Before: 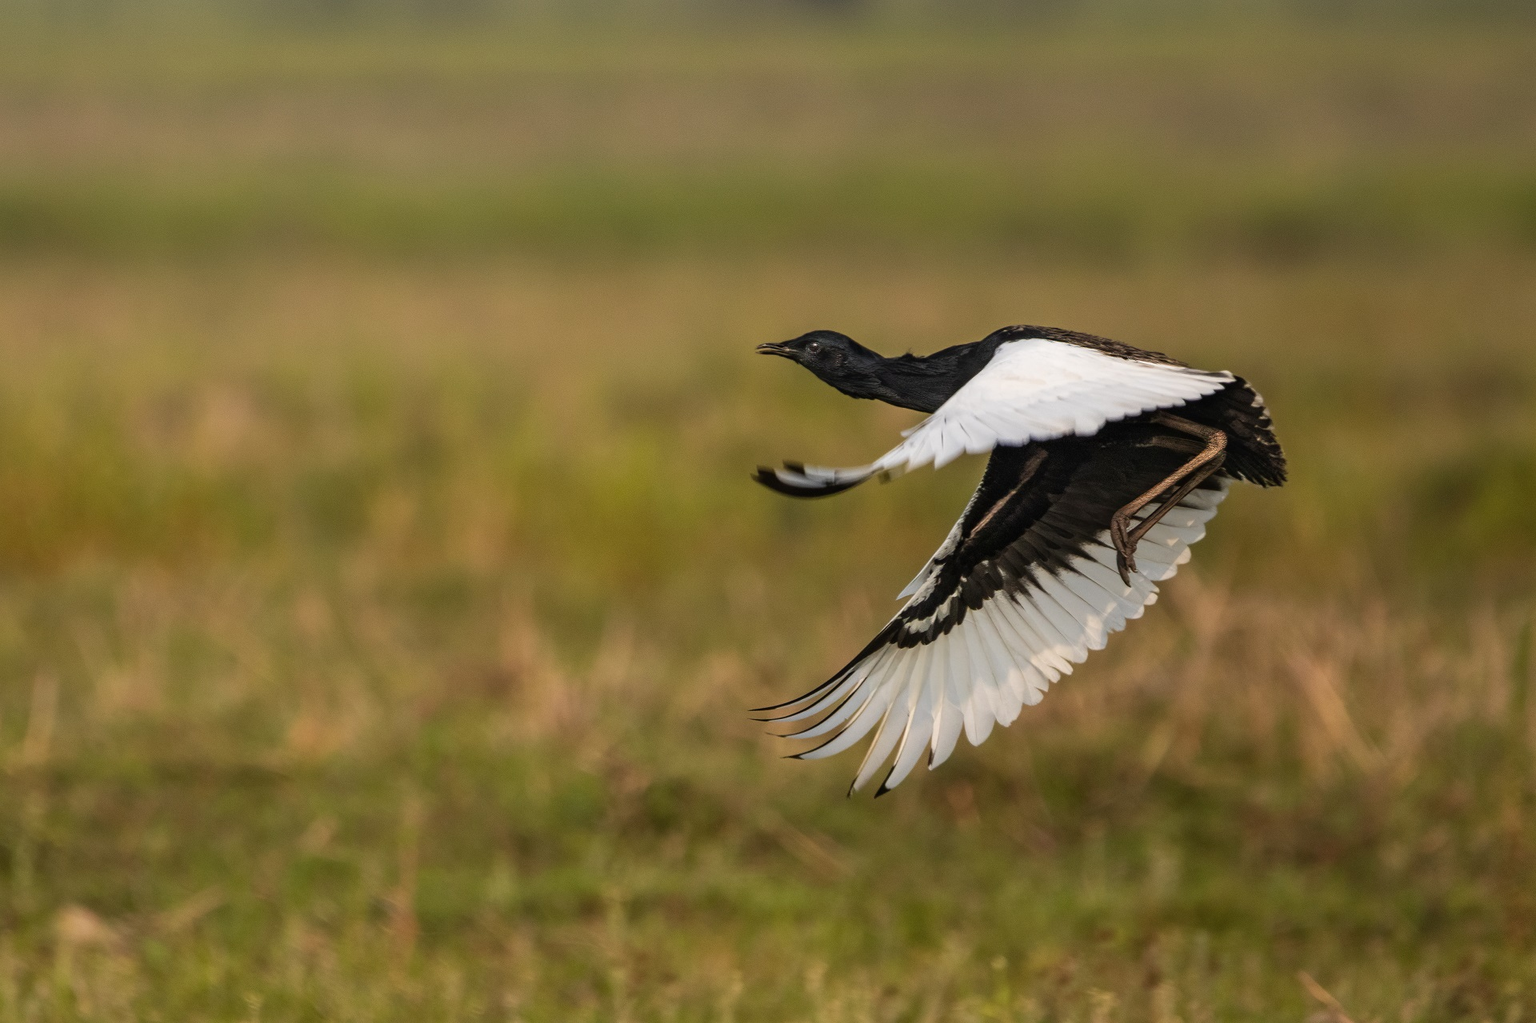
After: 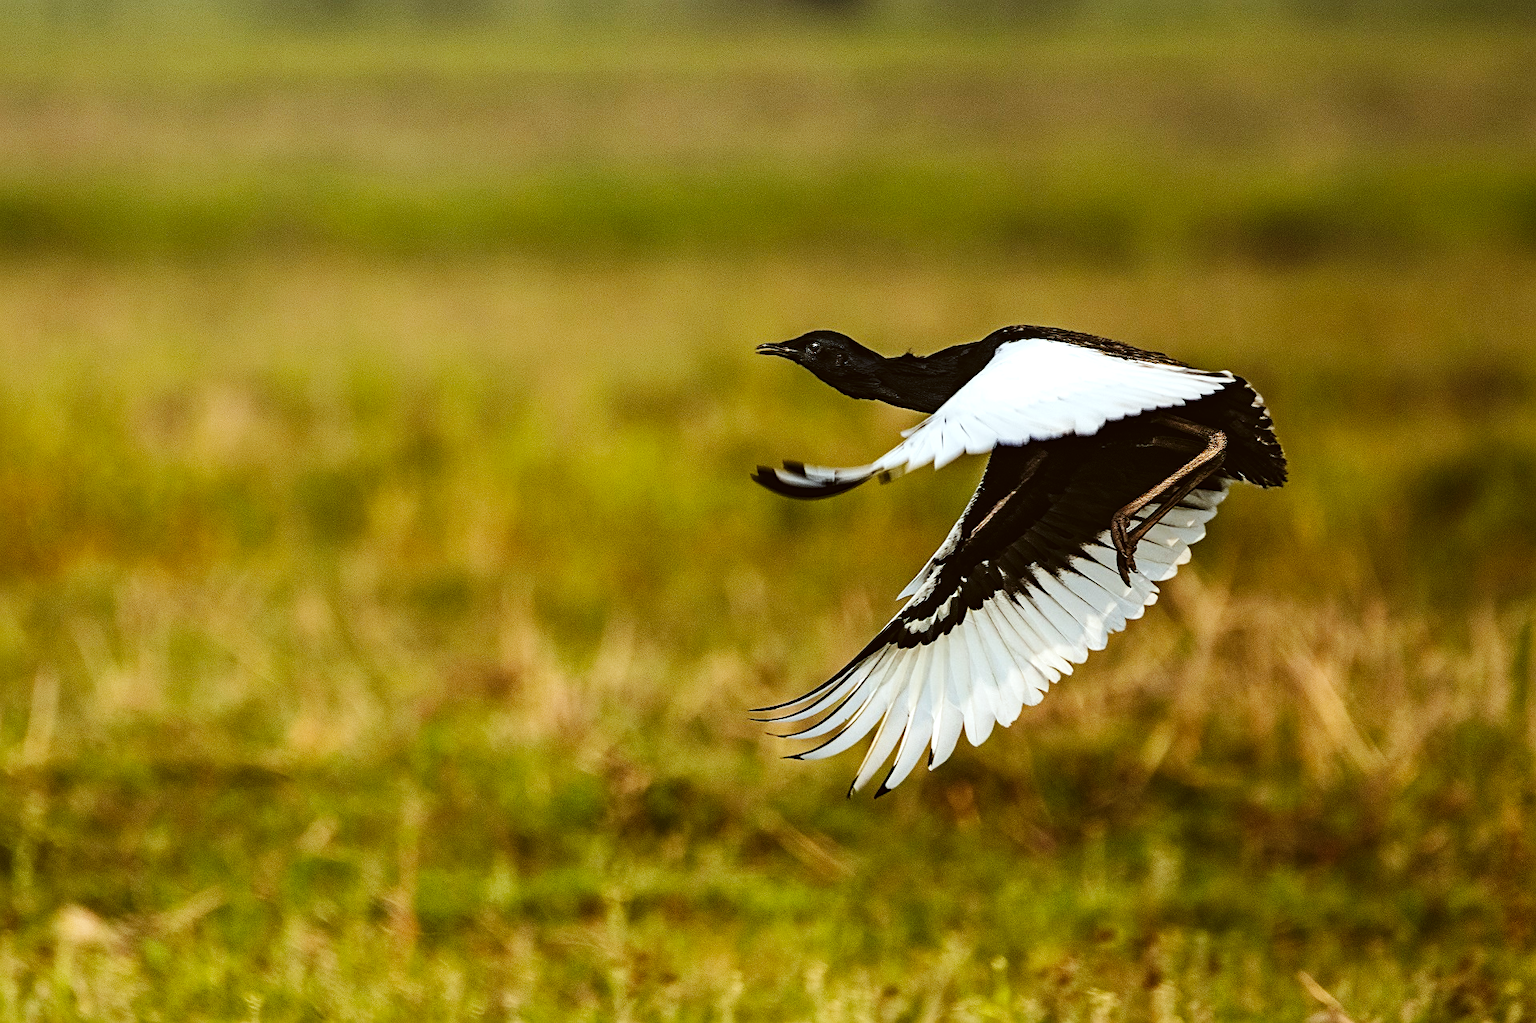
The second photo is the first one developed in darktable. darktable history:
color correction: highlights a* -2.73, highlights b* -2.09, shadows a* 2.41, shadows b* 2.73
sharpen: on, module defaults
exposure: black level correction 0.001, exposure 1.129 EV, compensate exposure bias true, compensate highlight preservation false
base curve: curves: ch0 [(0, 0) (0.036, 0.025) (0.121, 0.166) (0.206, 0.329) (0.605, 0.79) (1, 1)], preserve colors none
tone equalizer: -8 EV -0.75 EV, -7 EV -0.7 EV, -6 EV -0.6 EV, -5 EV -0.4 EV, -3 EV 0.4 EV, -2 EV 0.6 EV, -1 EV 0.7 EV, +0 EV 0.75 EV, edges refinement/feathering 500, mask exposure compensation -1.57 EV, preserve details no
color balance: lift [1.004, 1.002, 1.002, 0.998], gamma [1, 1.007, 1.002, 0.993], gain [1, 0.977, 1.013, 1.023], contrast -3.64%
haze removal: strength 0.29, distance 0.25, compatibility mode true, adaptive false
graduated density: rotation 5.63°, offset 76.9
